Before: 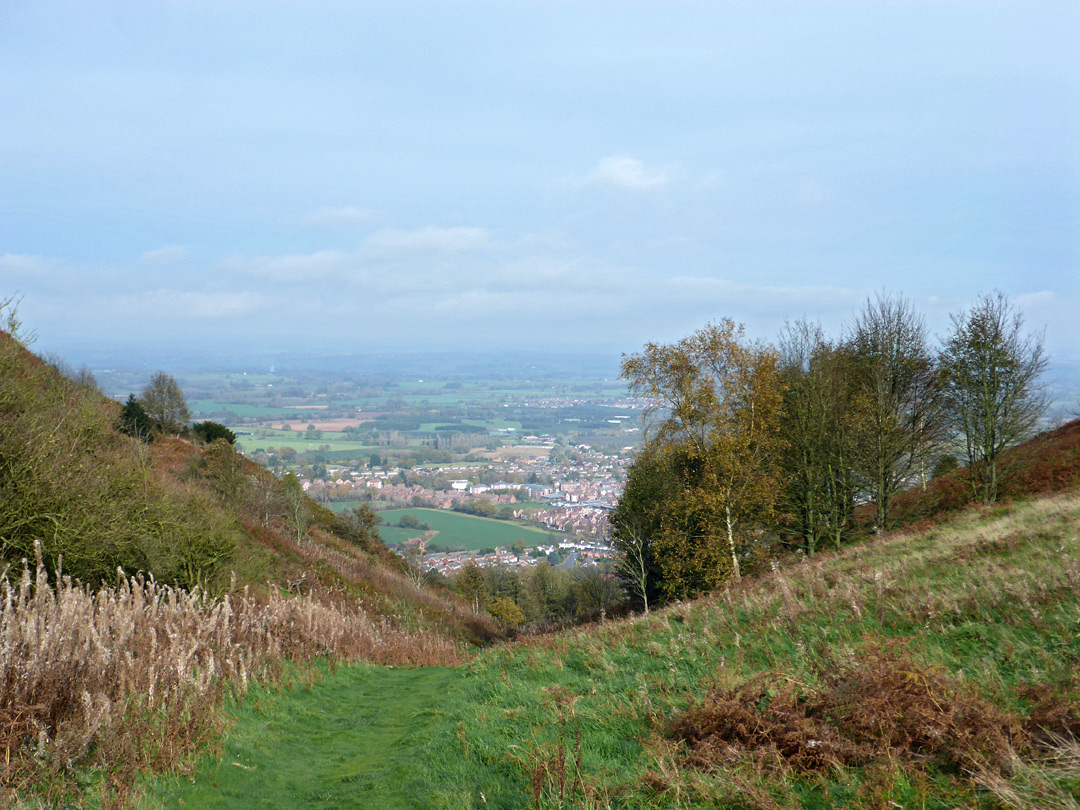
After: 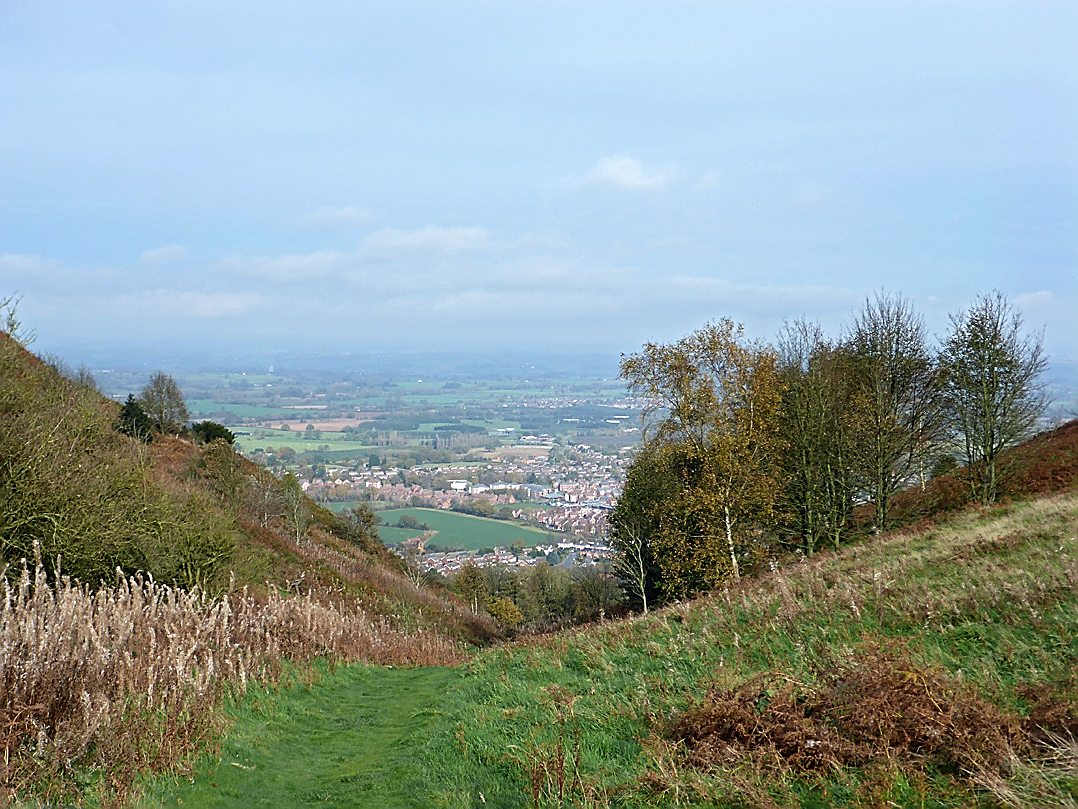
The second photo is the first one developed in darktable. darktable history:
sharpen: radius 1.409, amount 1.238, threshold 0.726
crop and rotate: left 0.163%, bottom 0.002%
